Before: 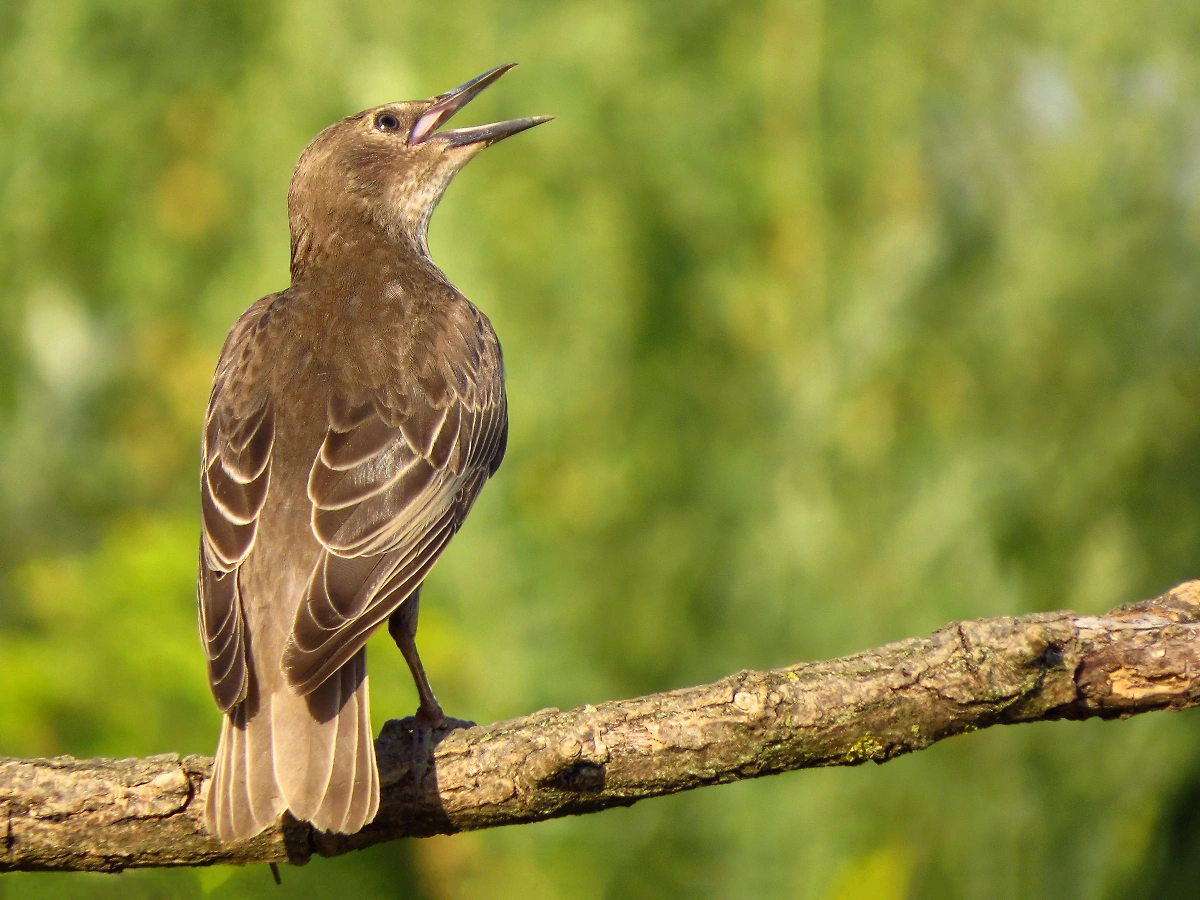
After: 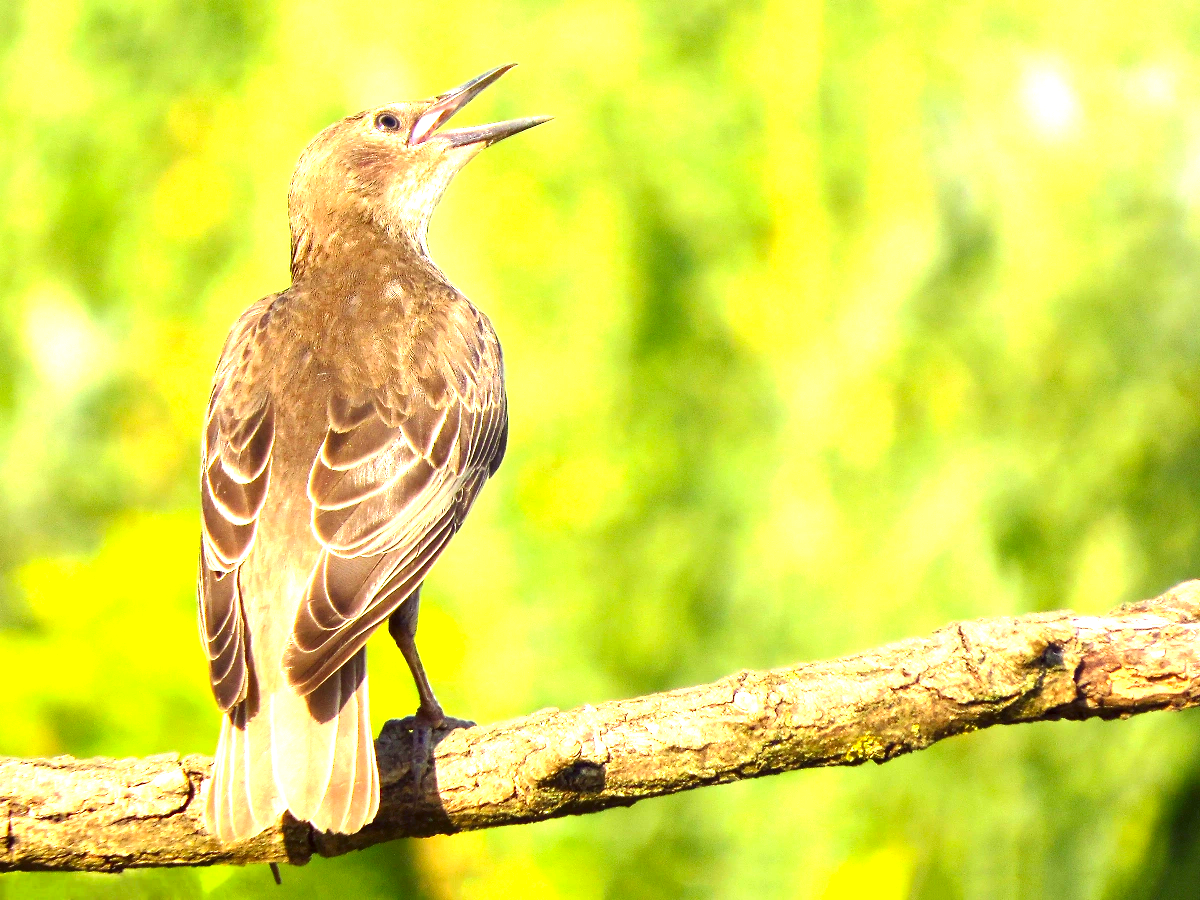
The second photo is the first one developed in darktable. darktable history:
white balance: emerald 1
contrast brightness saturation: contrast 0.13, brightness -0.05, saturation 0.16
exposure: black level correction 0, exposure 1.741 EV, compensate exposure bias true, compensate highlight preservation false
